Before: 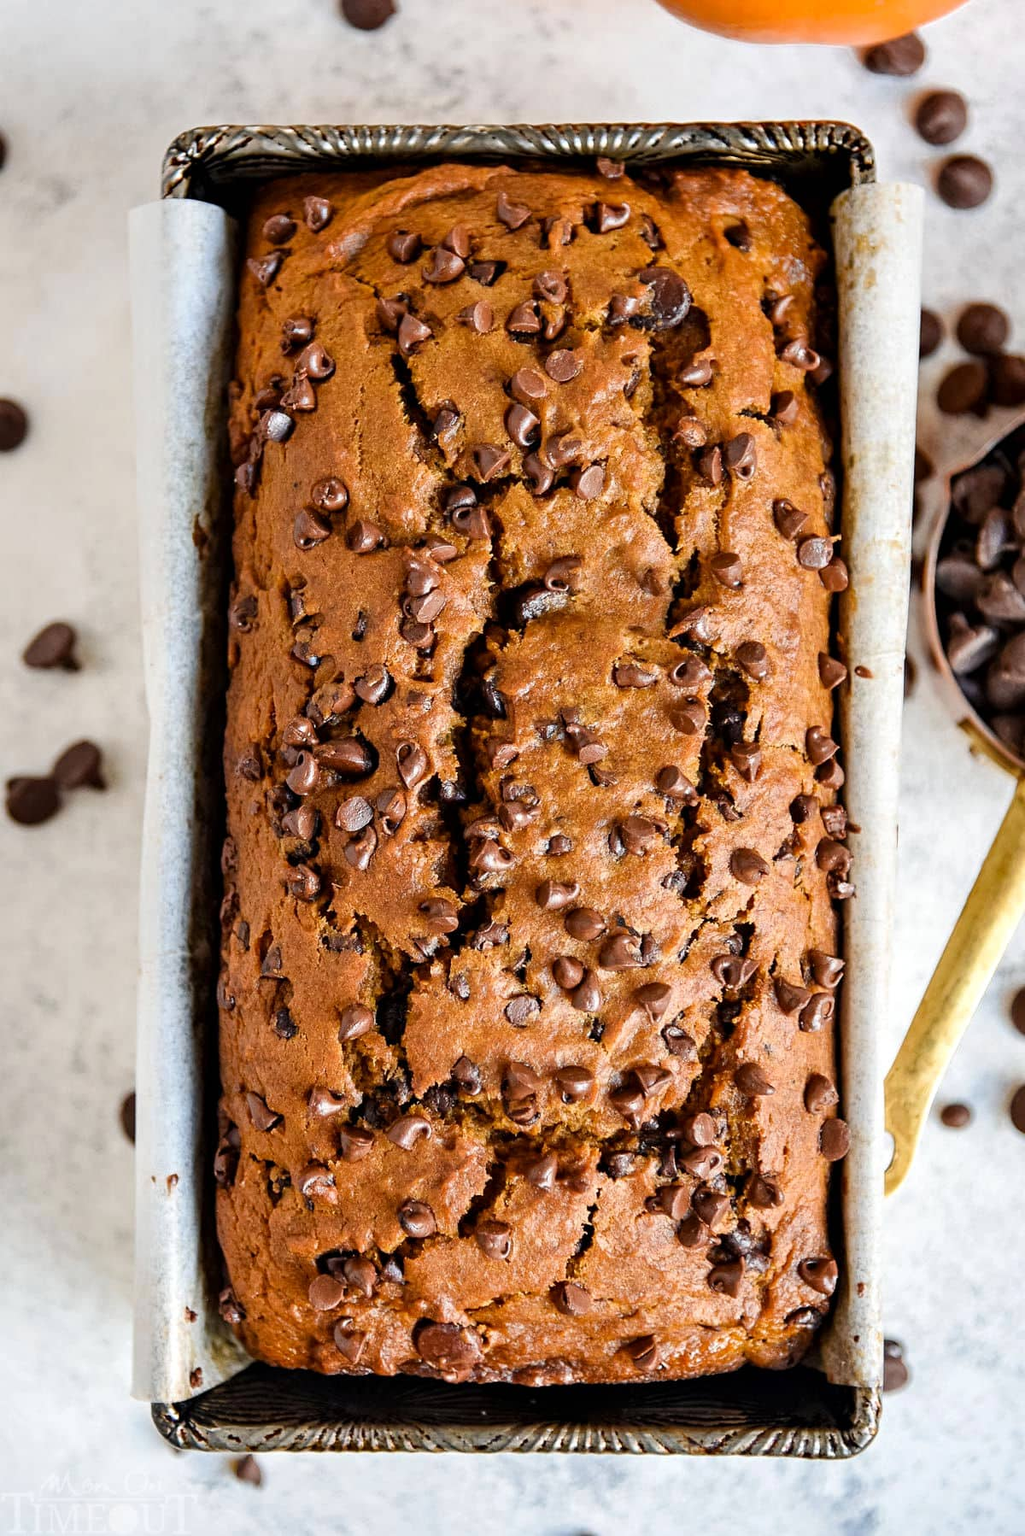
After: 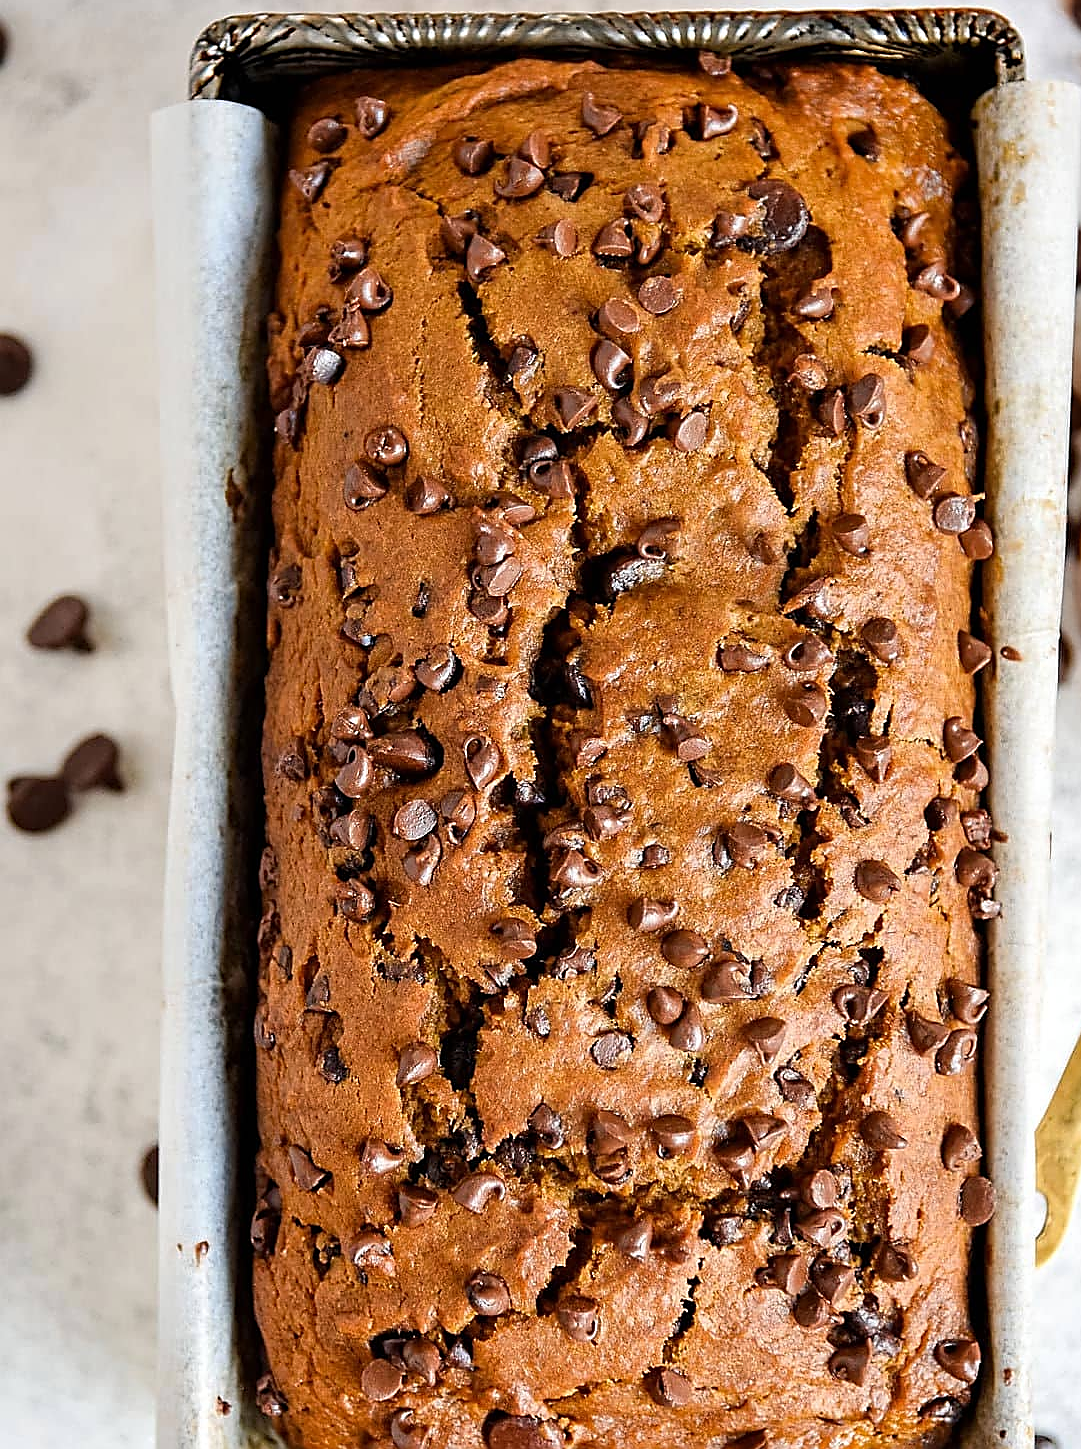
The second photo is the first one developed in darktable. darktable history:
sharpen: radius 1.361, amount 1.266, threshold 0.652
crop: top 7.45%, right 9.907%, bottom 11.927%
